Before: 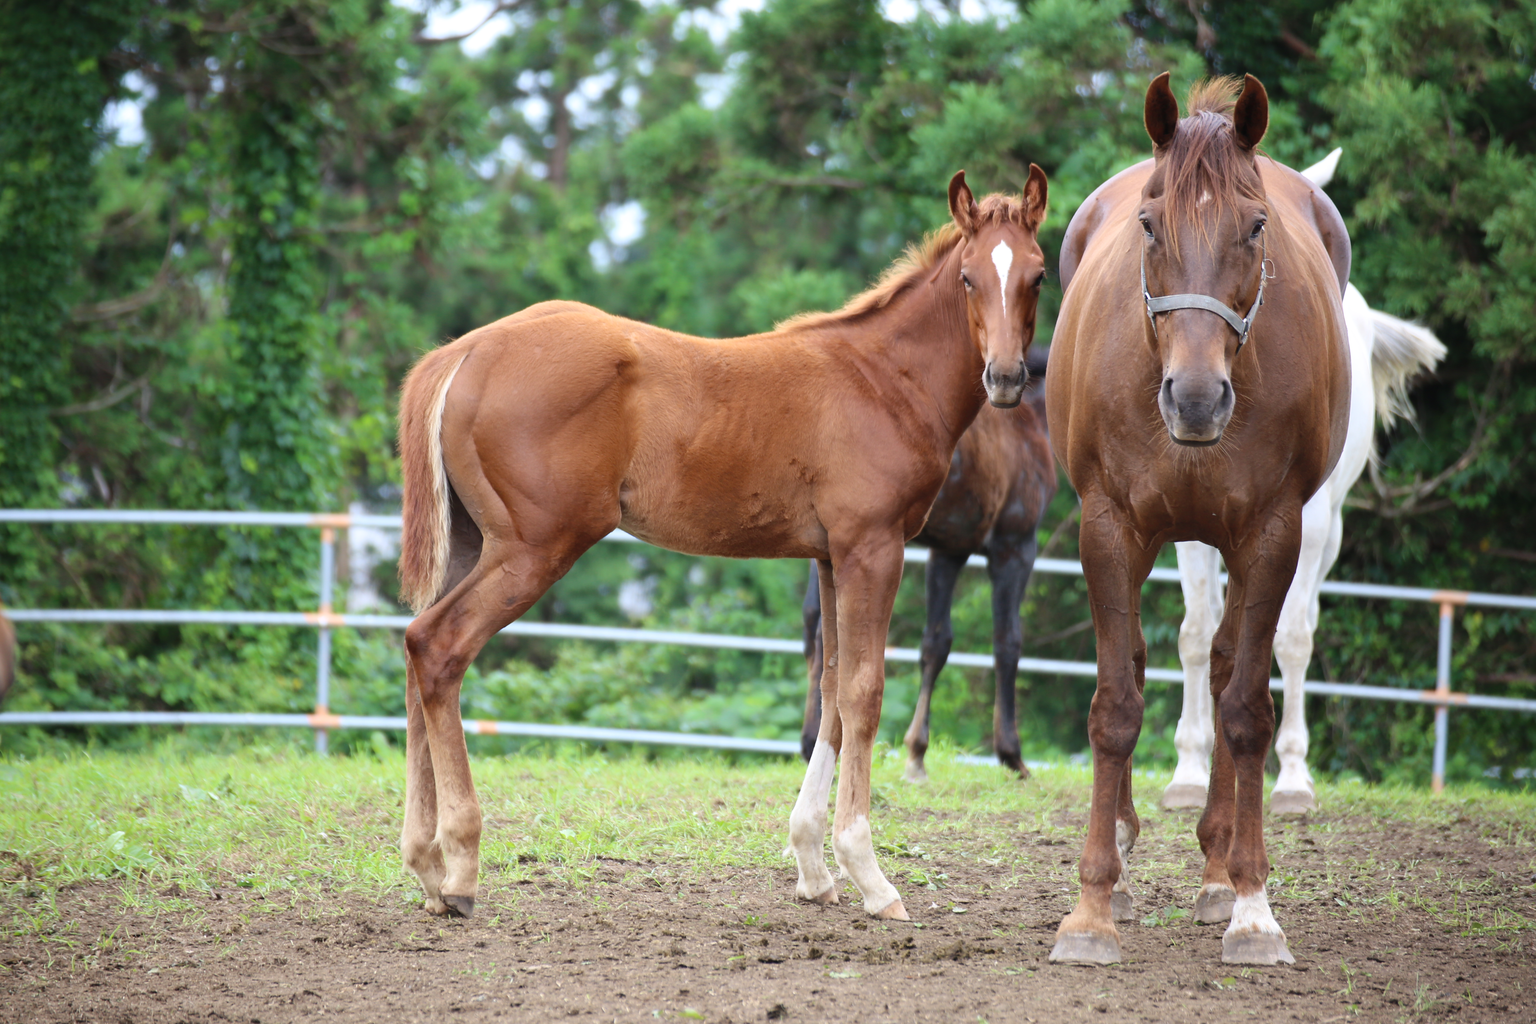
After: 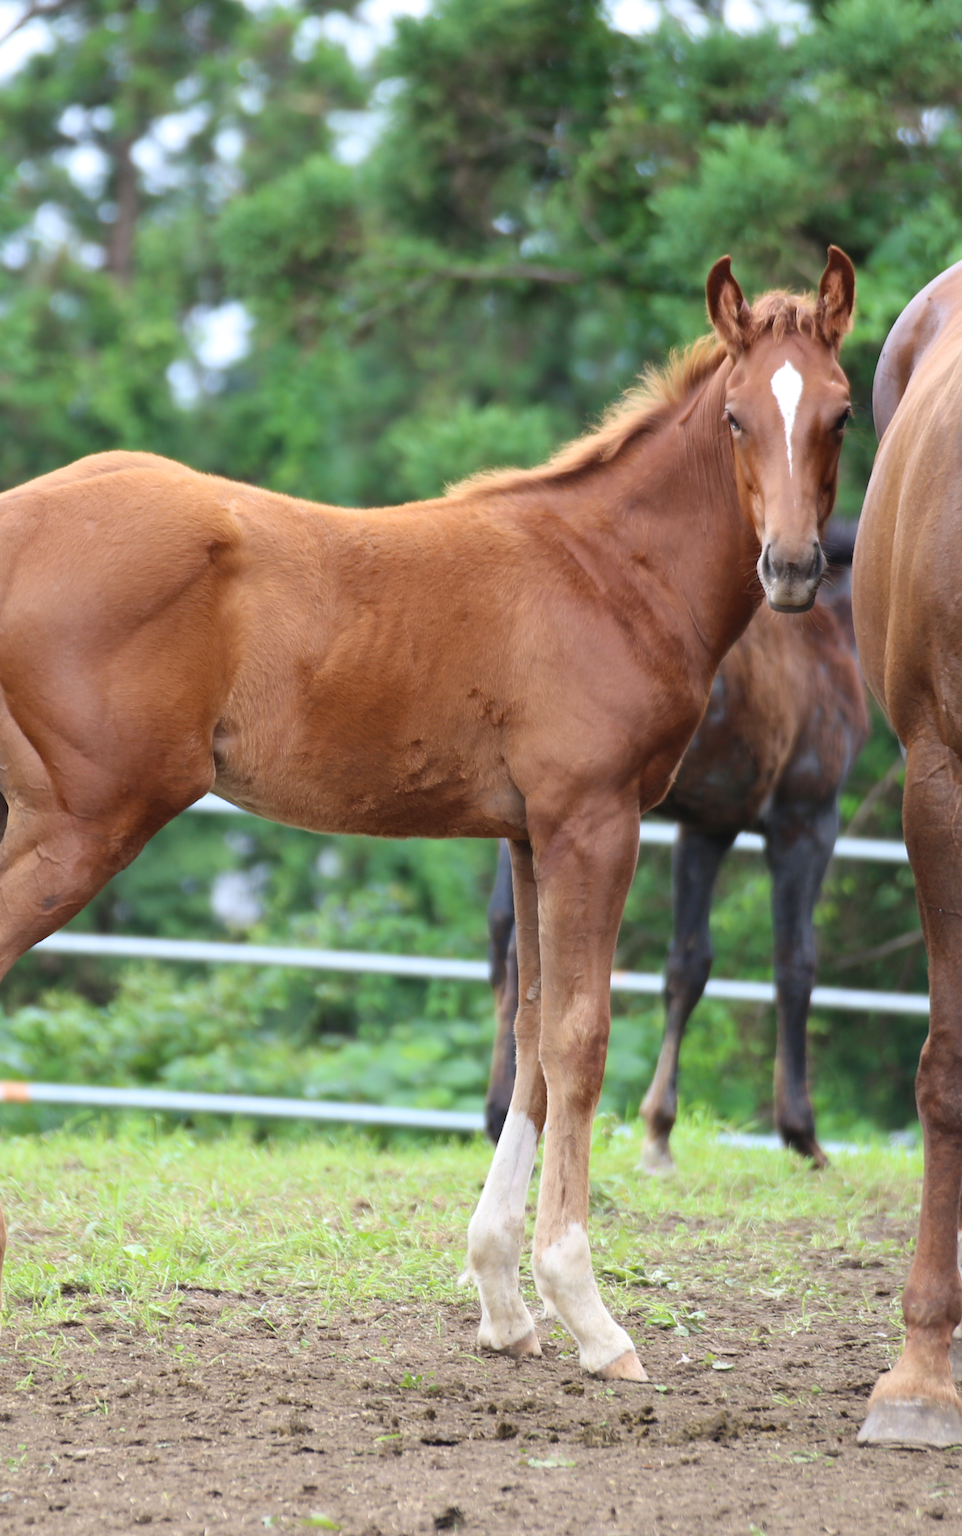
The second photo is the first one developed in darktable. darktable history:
crop: left 31.114%, right 27.12%
